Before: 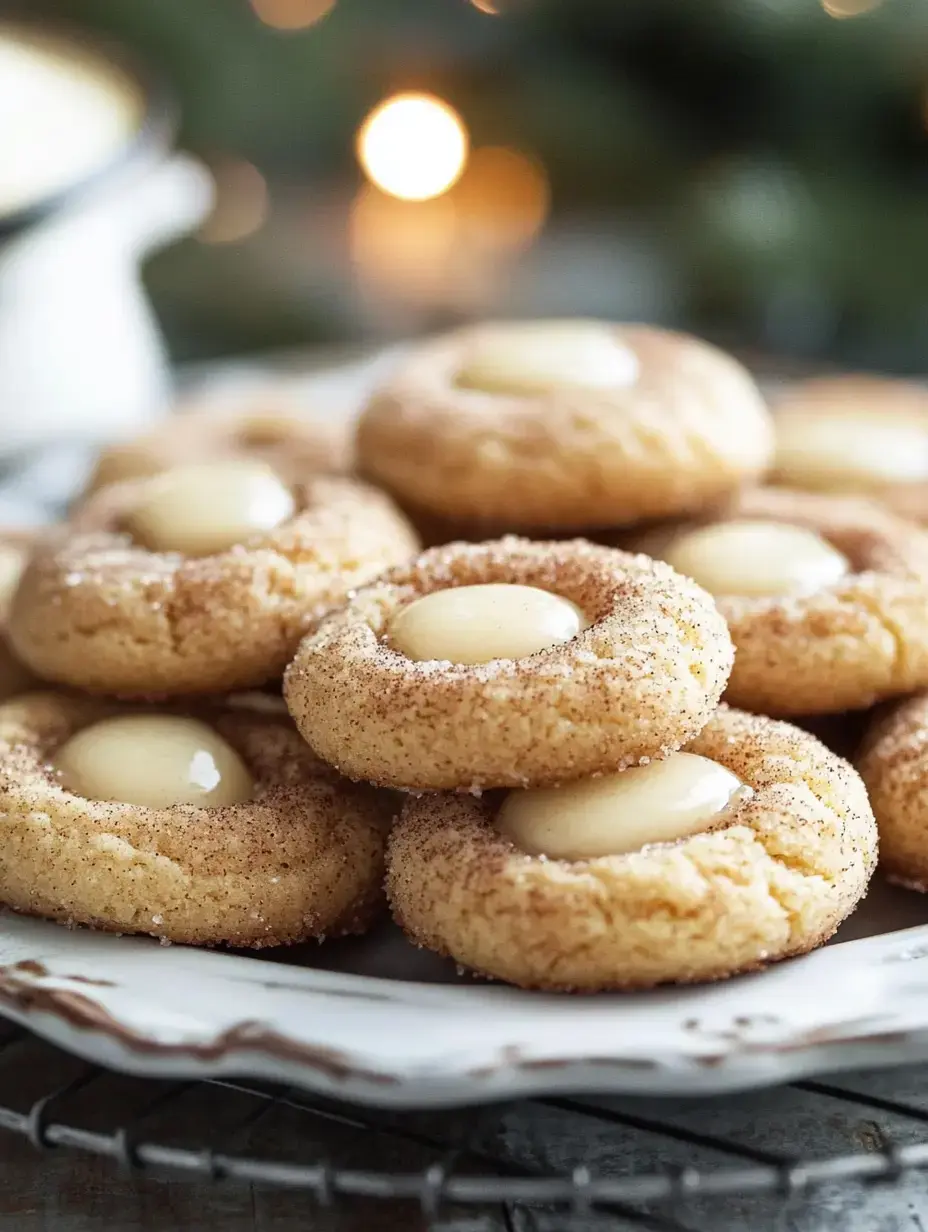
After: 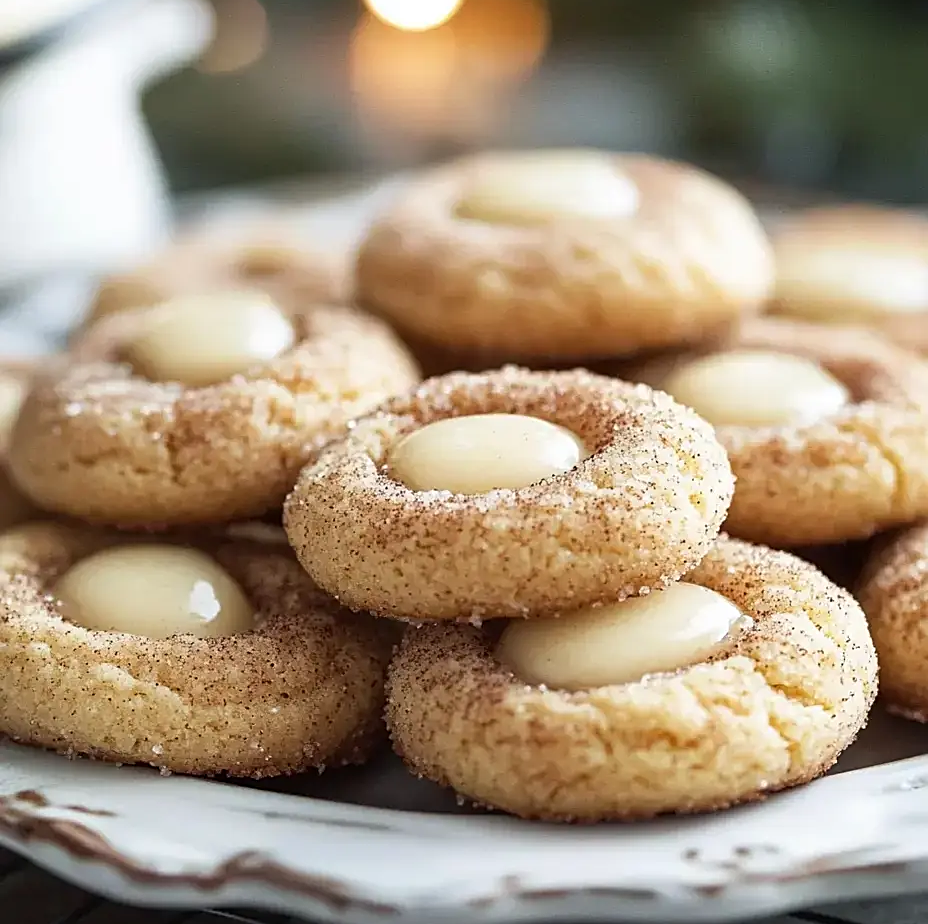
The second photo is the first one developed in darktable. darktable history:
exposure: compensate highlight preservation false
crop: top 13.819%, bottom 11.169%
sharpen: on, module defaults
